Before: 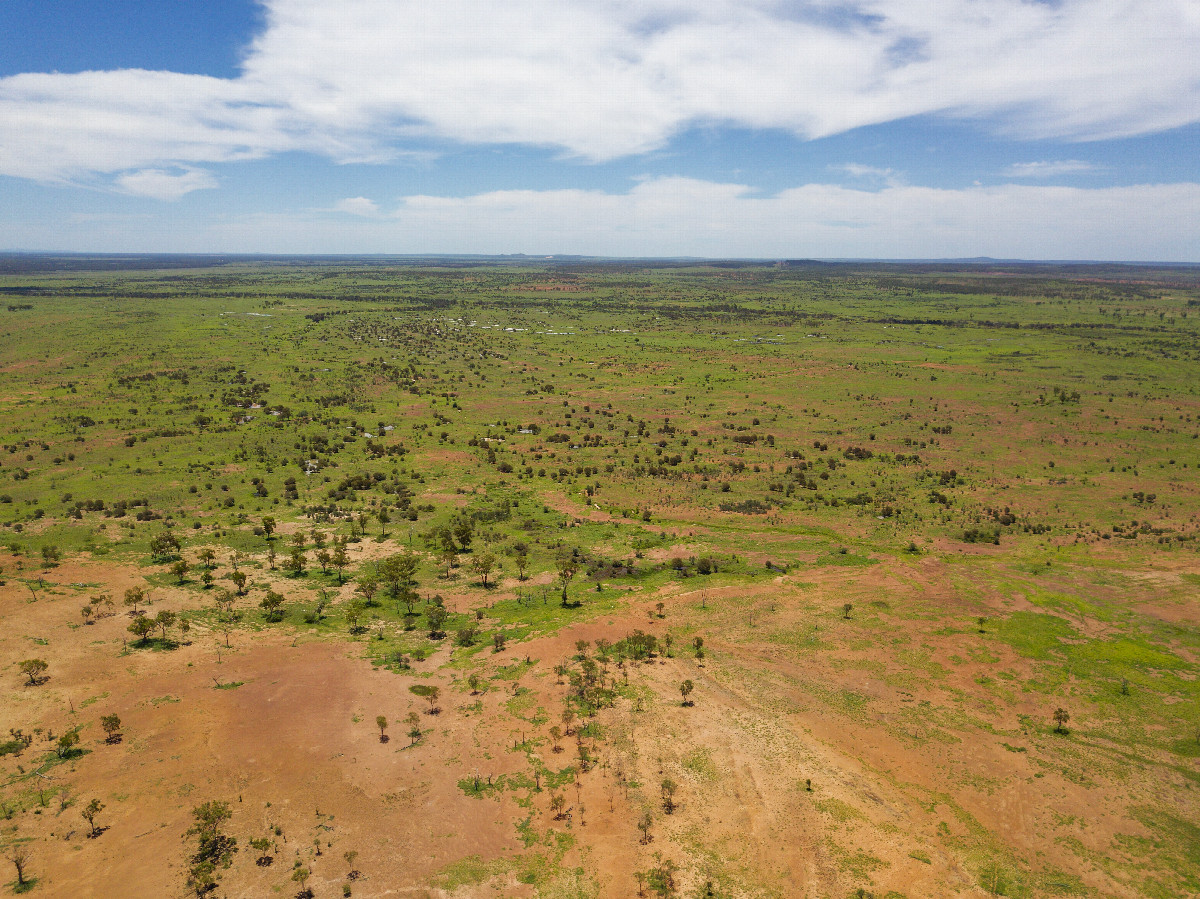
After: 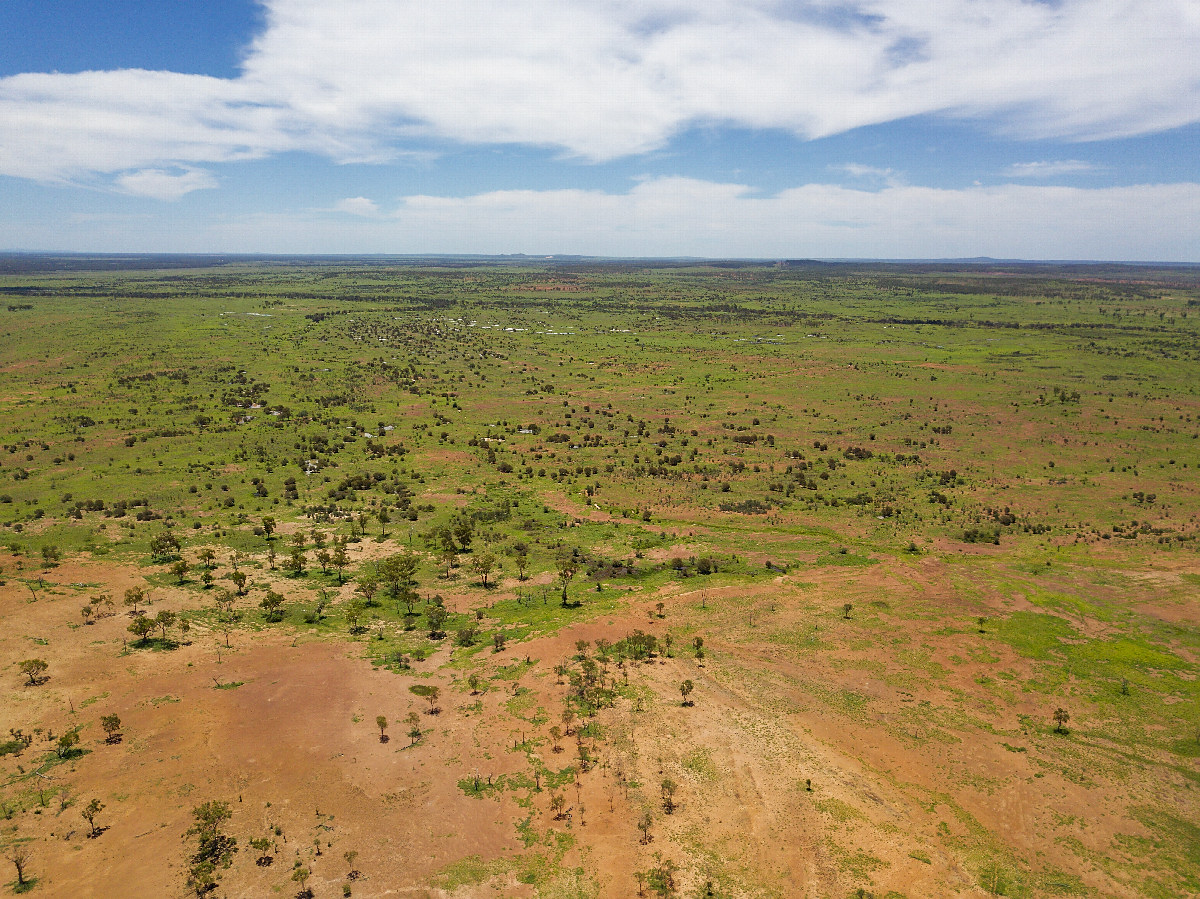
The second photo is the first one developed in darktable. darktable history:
sharpen: radius 1.515, amount 0.368, threshold 1.429
